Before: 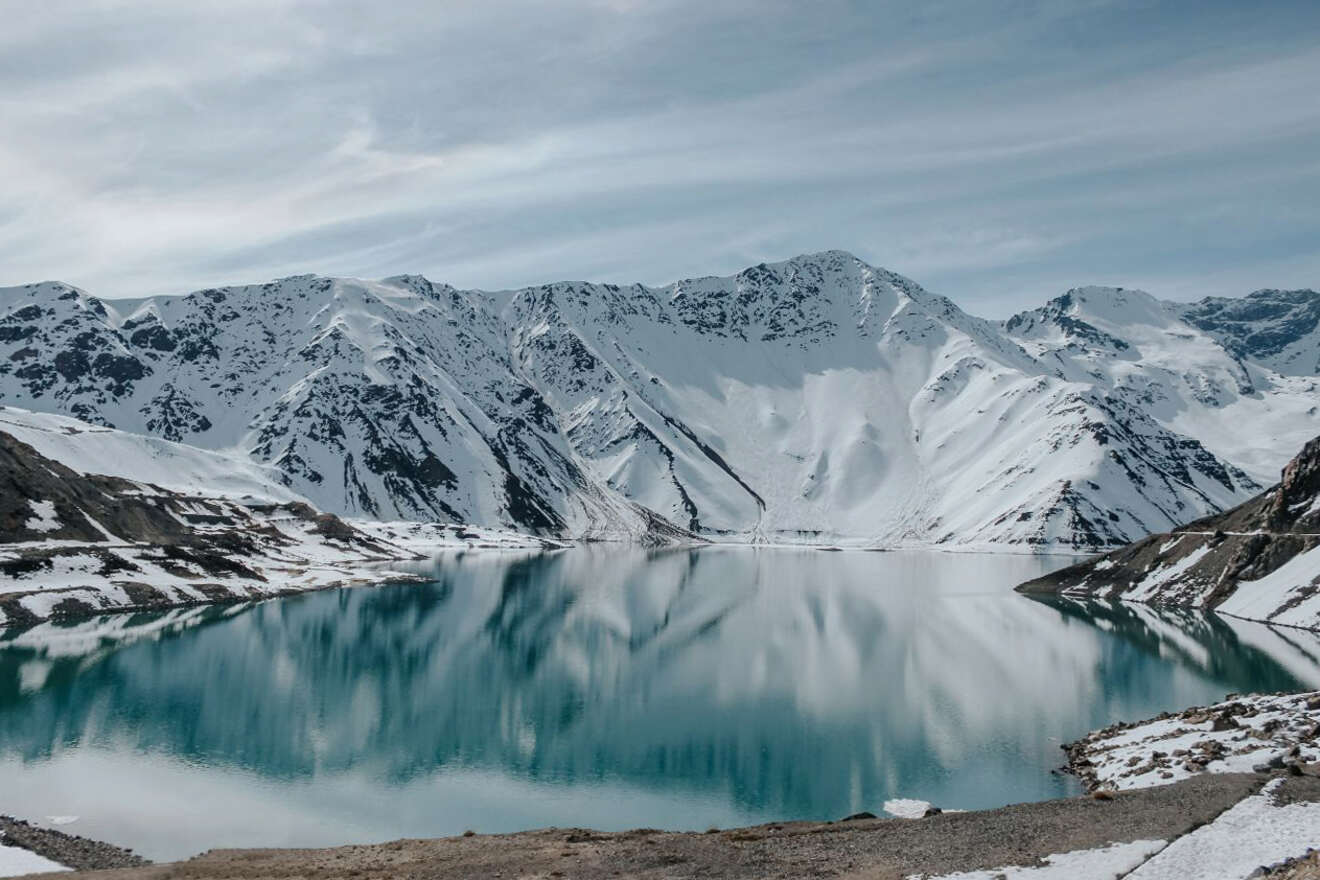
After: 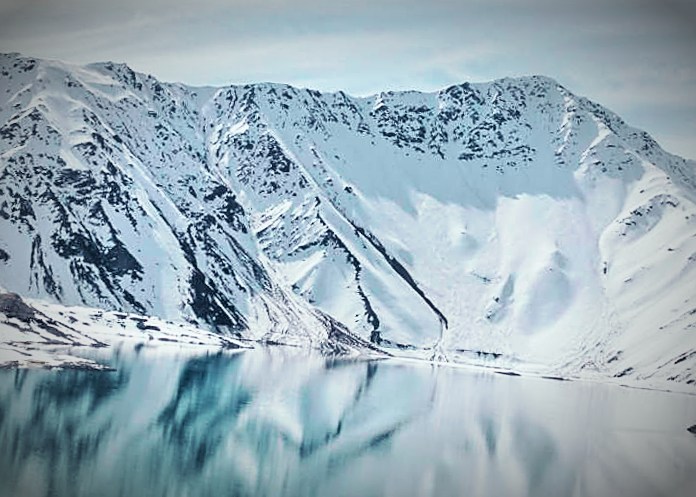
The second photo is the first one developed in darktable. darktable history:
tone equalizer: -7 EV 0.15 EV, -6 EV 0.6 EV, -5 EV 1.15 EV, -4 EV 1.33 EV, -3 EV 1.15 EV, -2 EV 0.6 EV, -1 EV 0.15 EV, mask exposure compensation -0.5 EV
crop: left 25%, top 25%, right 25%, bottom 25%
tone curve: curves: ch0 [(0, 0.039) (0.104, 0.094) (0.285, 0.301) (0.673, 0.796) (0.845, 0.932) (0.994, 0.971)]; ch1 [(0, 0) (0.356, 0.385) (0.424, 0.405) (0.498, 0.502) (0.586, 0.57) (0.657, 0.642) (1, 1)]; ch2 [(0, 0) (0.424, 0.438) (0.46, 0.453) (0.515, 0.505) (0.557, 0.57) (0.612, 0.583) (0.722, 0.67) (1, 1)], color space Lab, independent channels, preserve colors none
contrast brightness saturation: saturation 0.18
split-toning: shadows › hue 230.4°
rotate and perspective: rotation 5.12°, automatic cropping off
sharpen: on, module defaults
vignetting: fall-off start 67.5%, fall-off radius 67.23%, brightness -0.813, automatic ratio true
